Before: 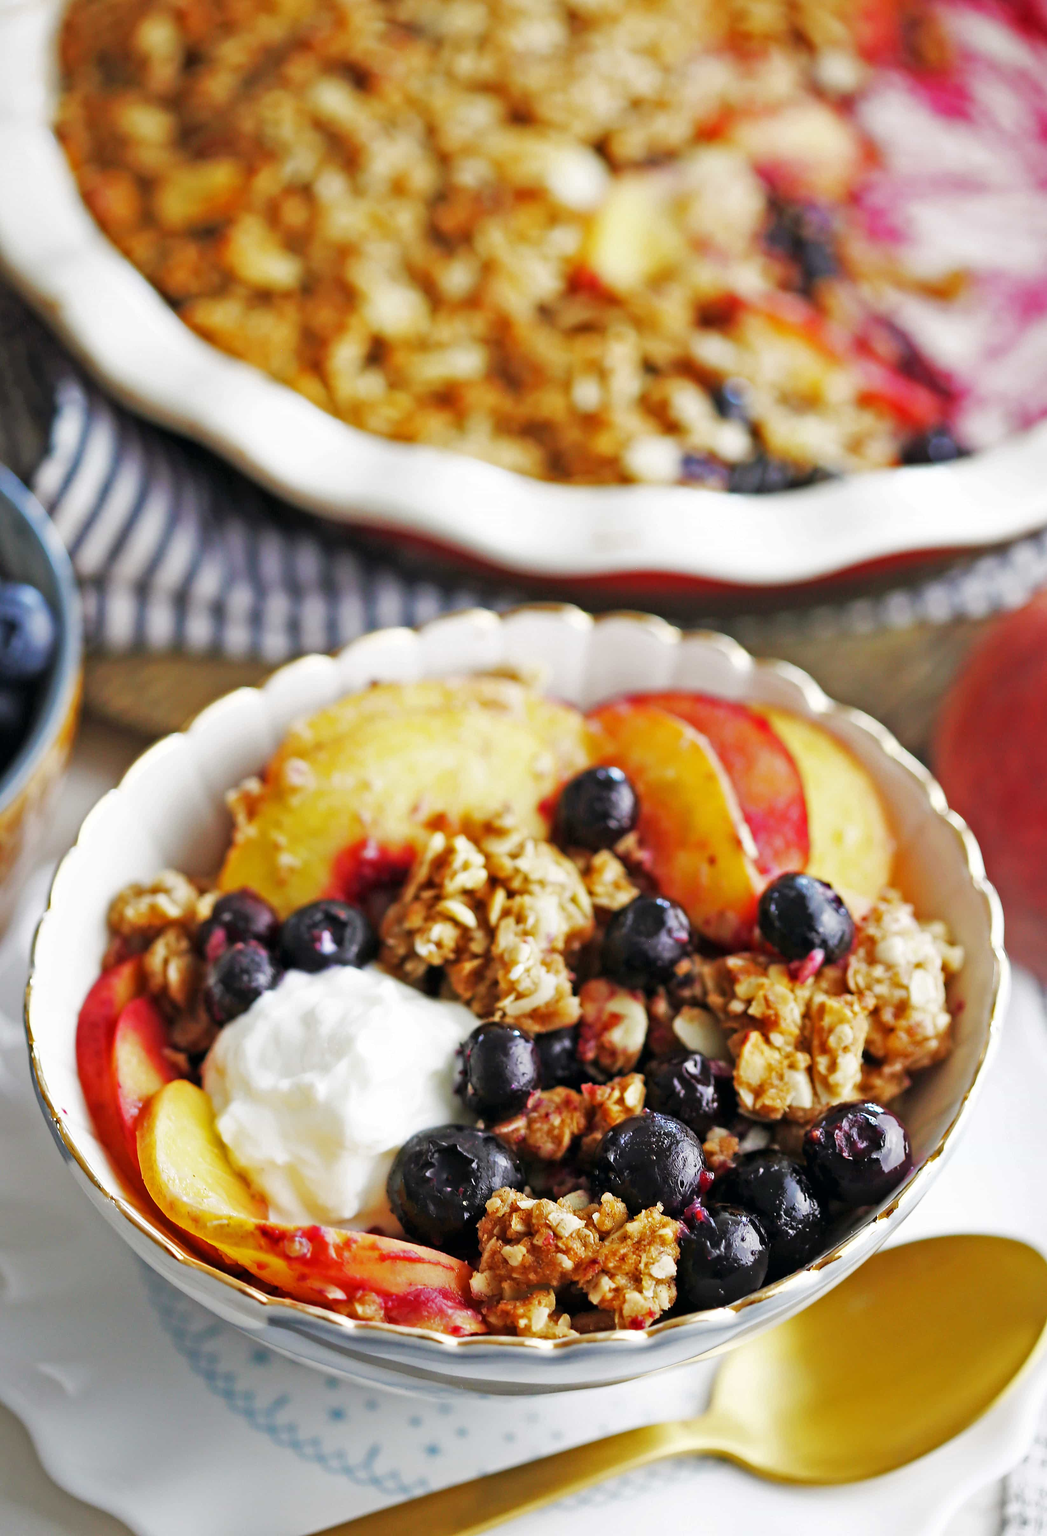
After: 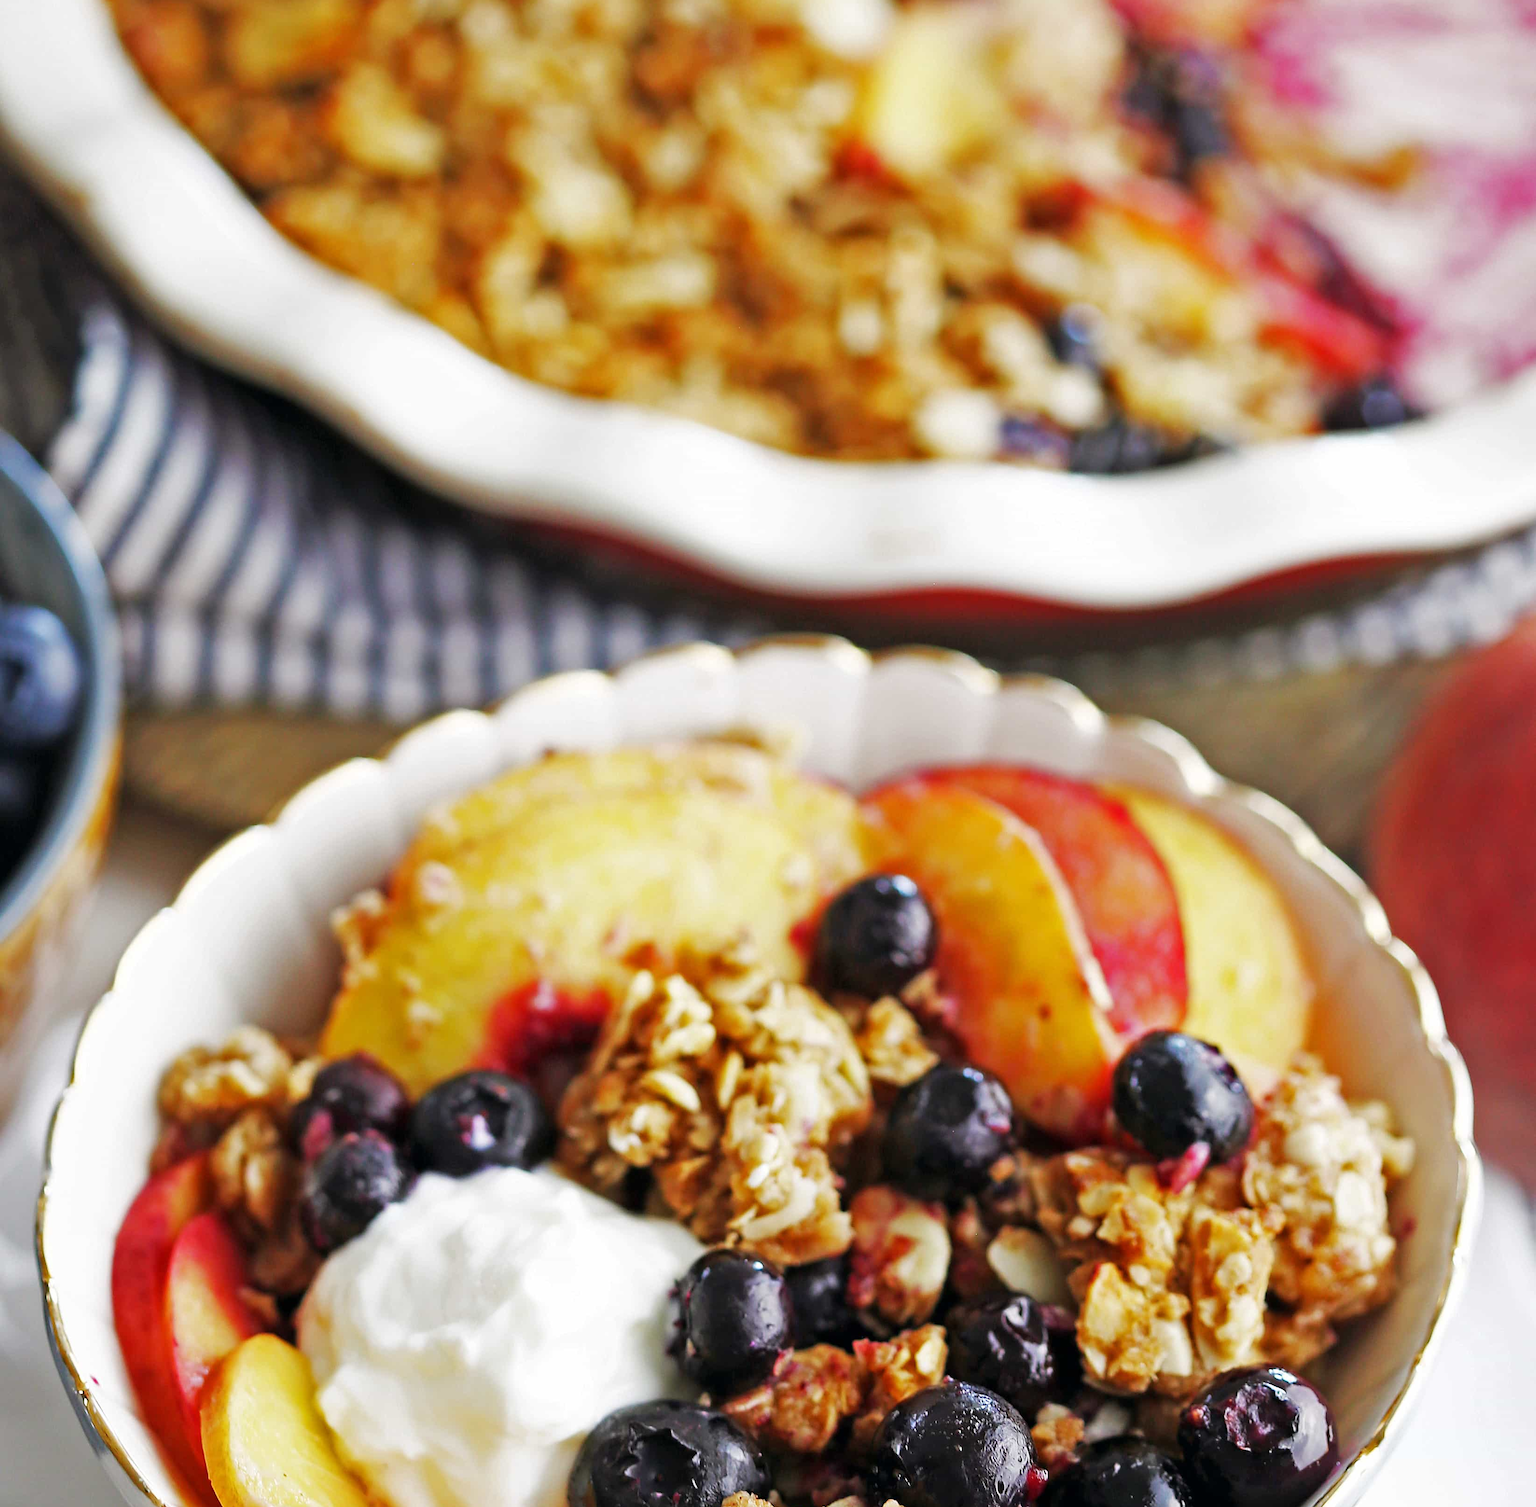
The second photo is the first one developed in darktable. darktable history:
crop: top 11.132%, bottom 21.983%
